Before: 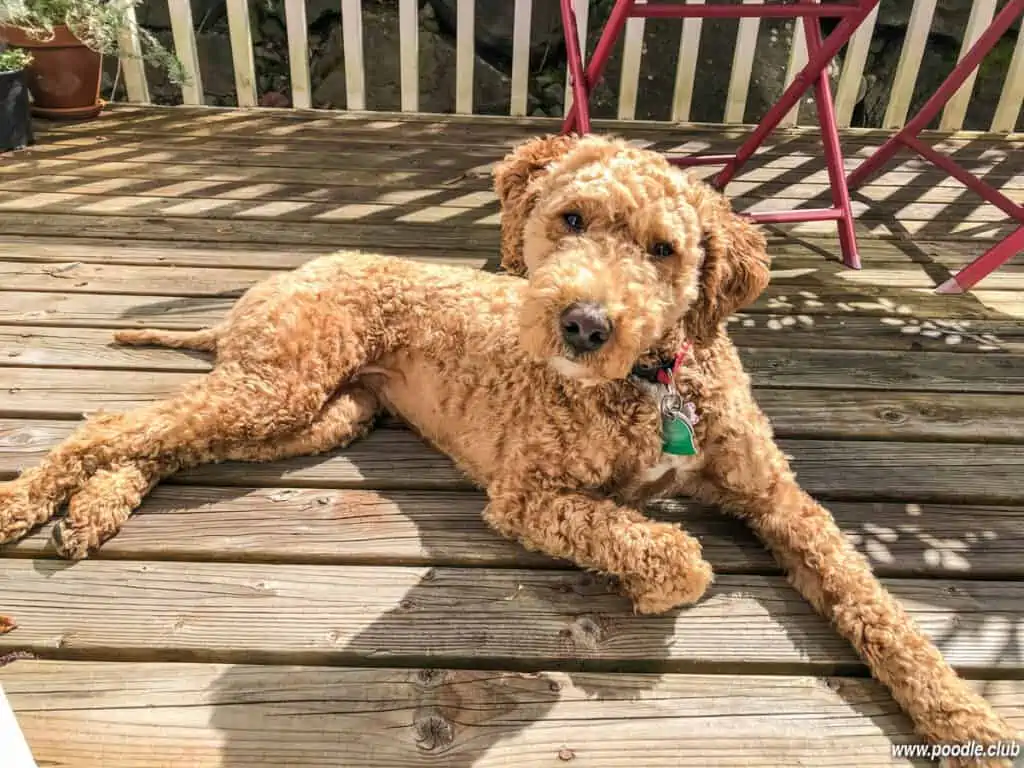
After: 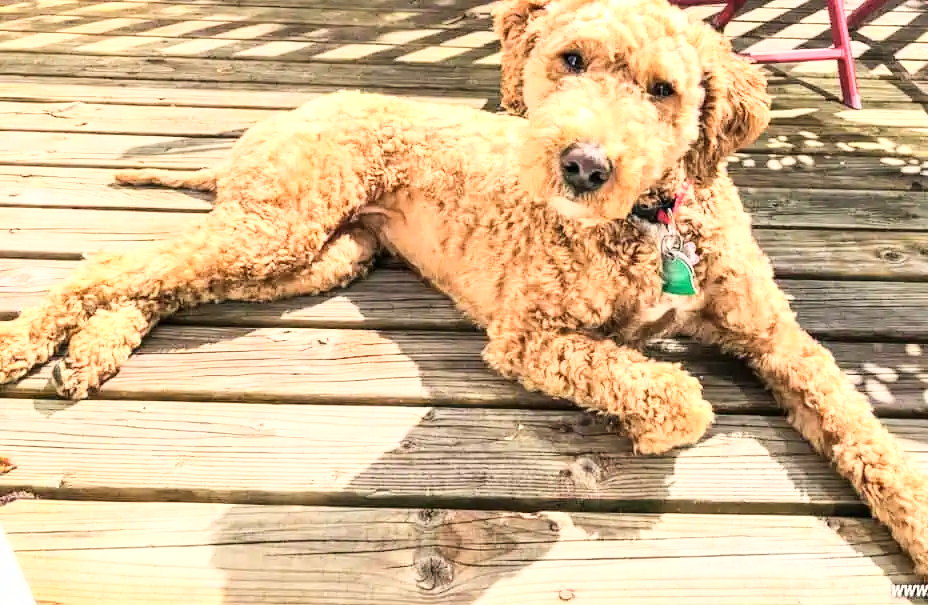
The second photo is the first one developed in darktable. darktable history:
crop: top 20.933%, right 9.369%, bottom 0.248%
base curve: curves: ch0 [(0, 0) (0.018, 0.026) (0.143, 0.37) (0.33, 0.731) (0.458, 0.853) (0.735, 0.965) (0.905, 0.986) (1, 1)], preserve colors average RGB
